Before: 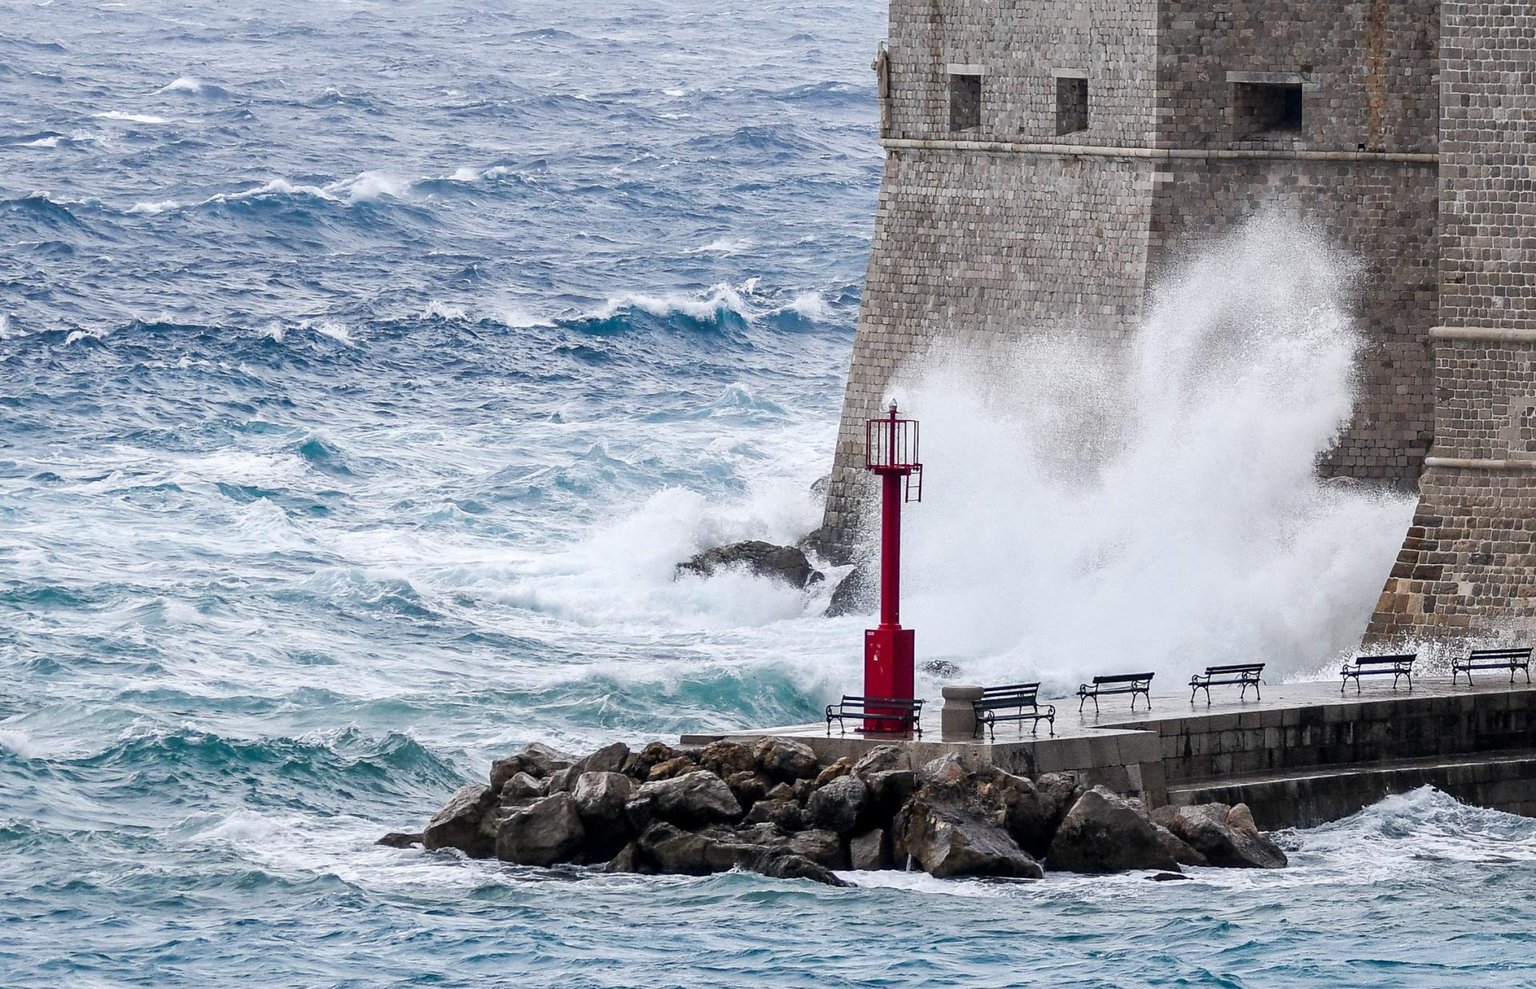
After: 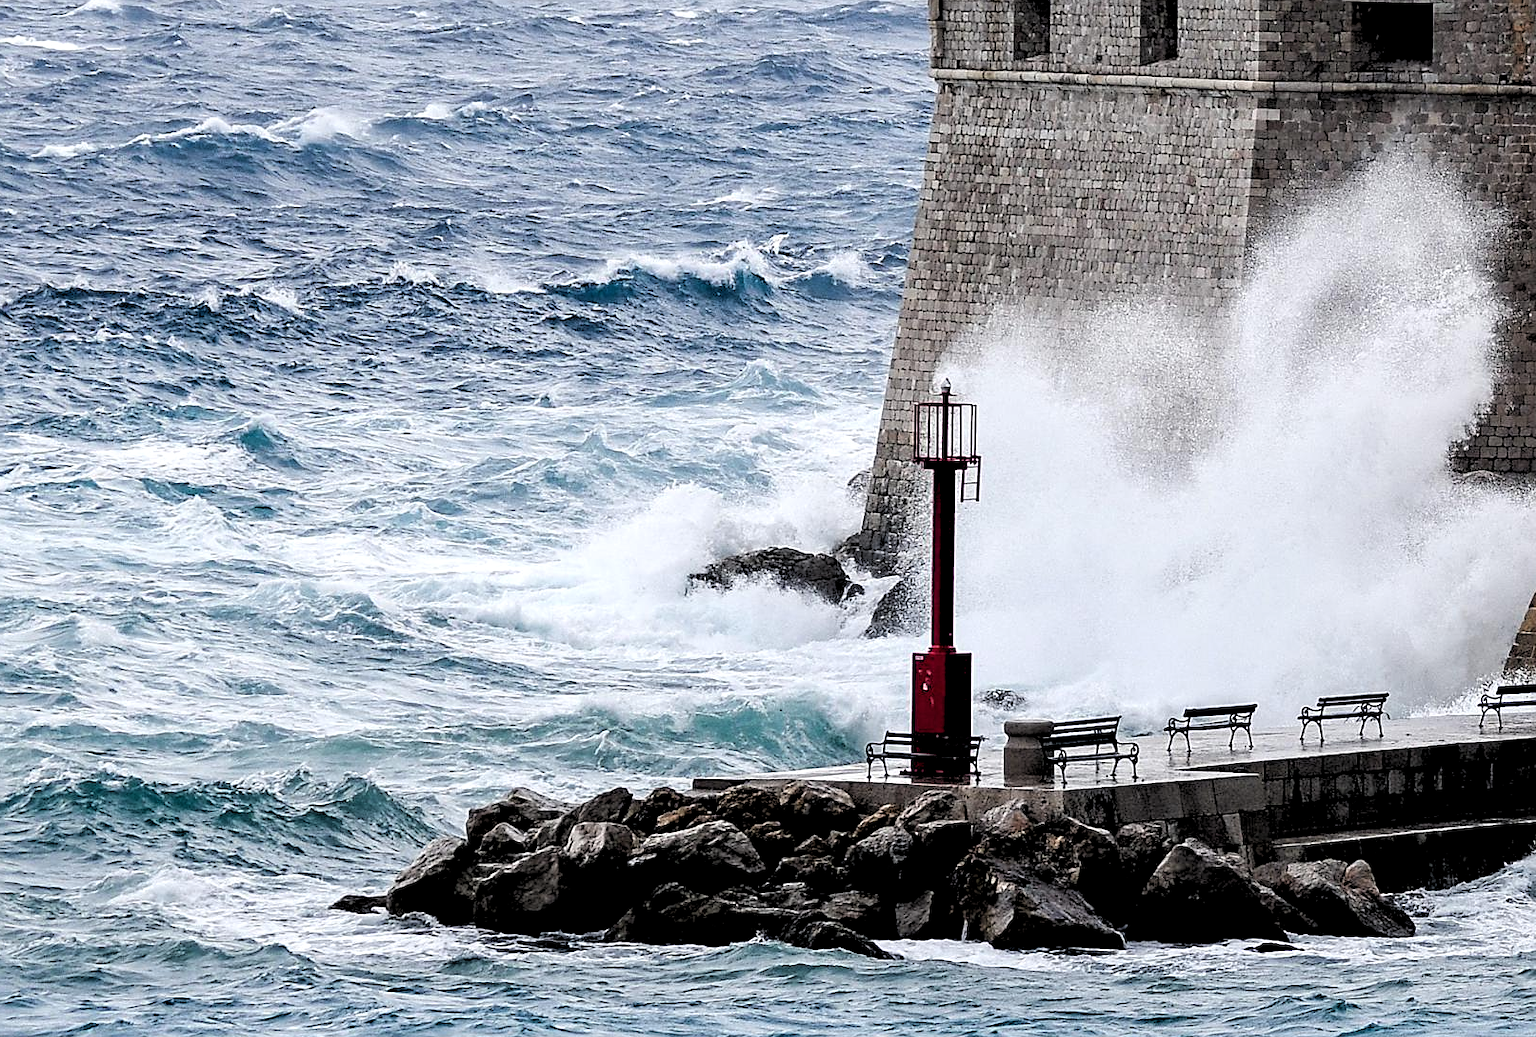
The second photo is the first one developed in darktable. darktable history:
crop: left 6.446%, top 8.188%, right 9.538%, bottom 3.548%
rgb levels: levels [[0.034, 0.472, 0.904], [0, 0.5, 1], [0, 0.5, 1]]
sharpen: on, module defaults
